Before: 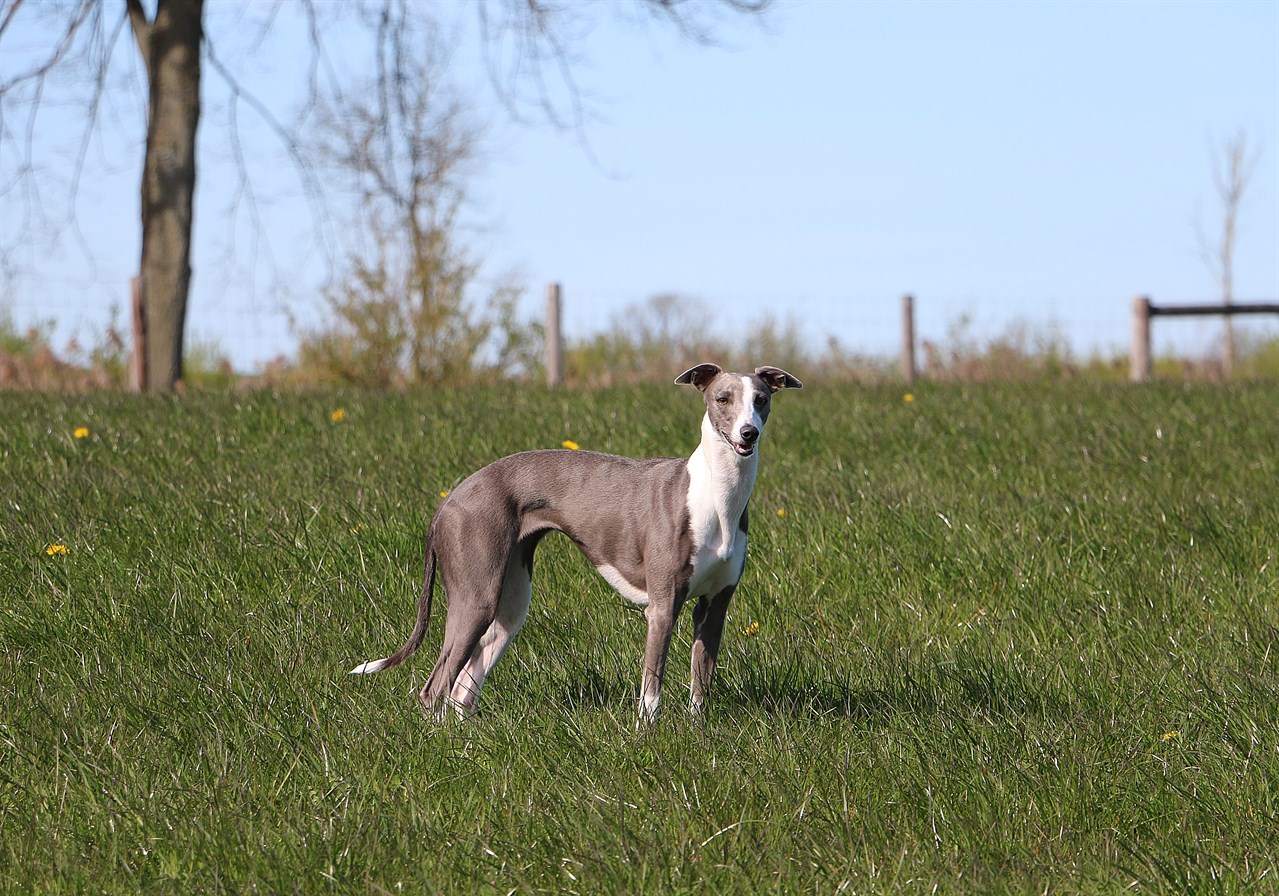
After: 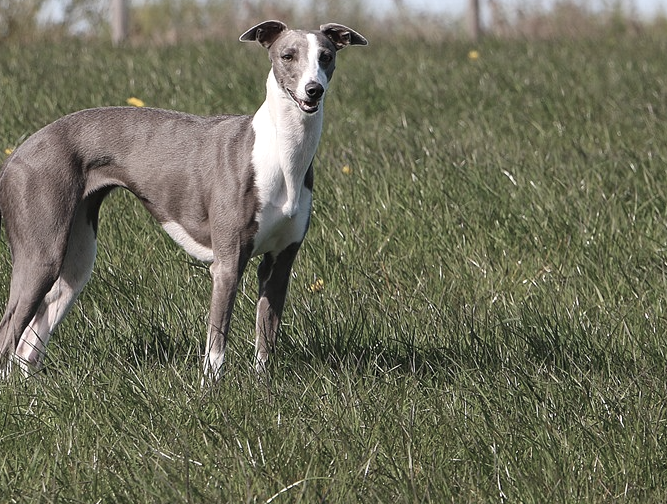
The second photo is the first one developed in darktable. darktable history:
color correction: highlights b* 0.024, saturation 0.564
exposure: black level correction -0.001, exposure 0.08 EV, compensate highlight preservation false
crop: left 34.074%, top 38.371%, right 13.767%, bottom 5.353%
